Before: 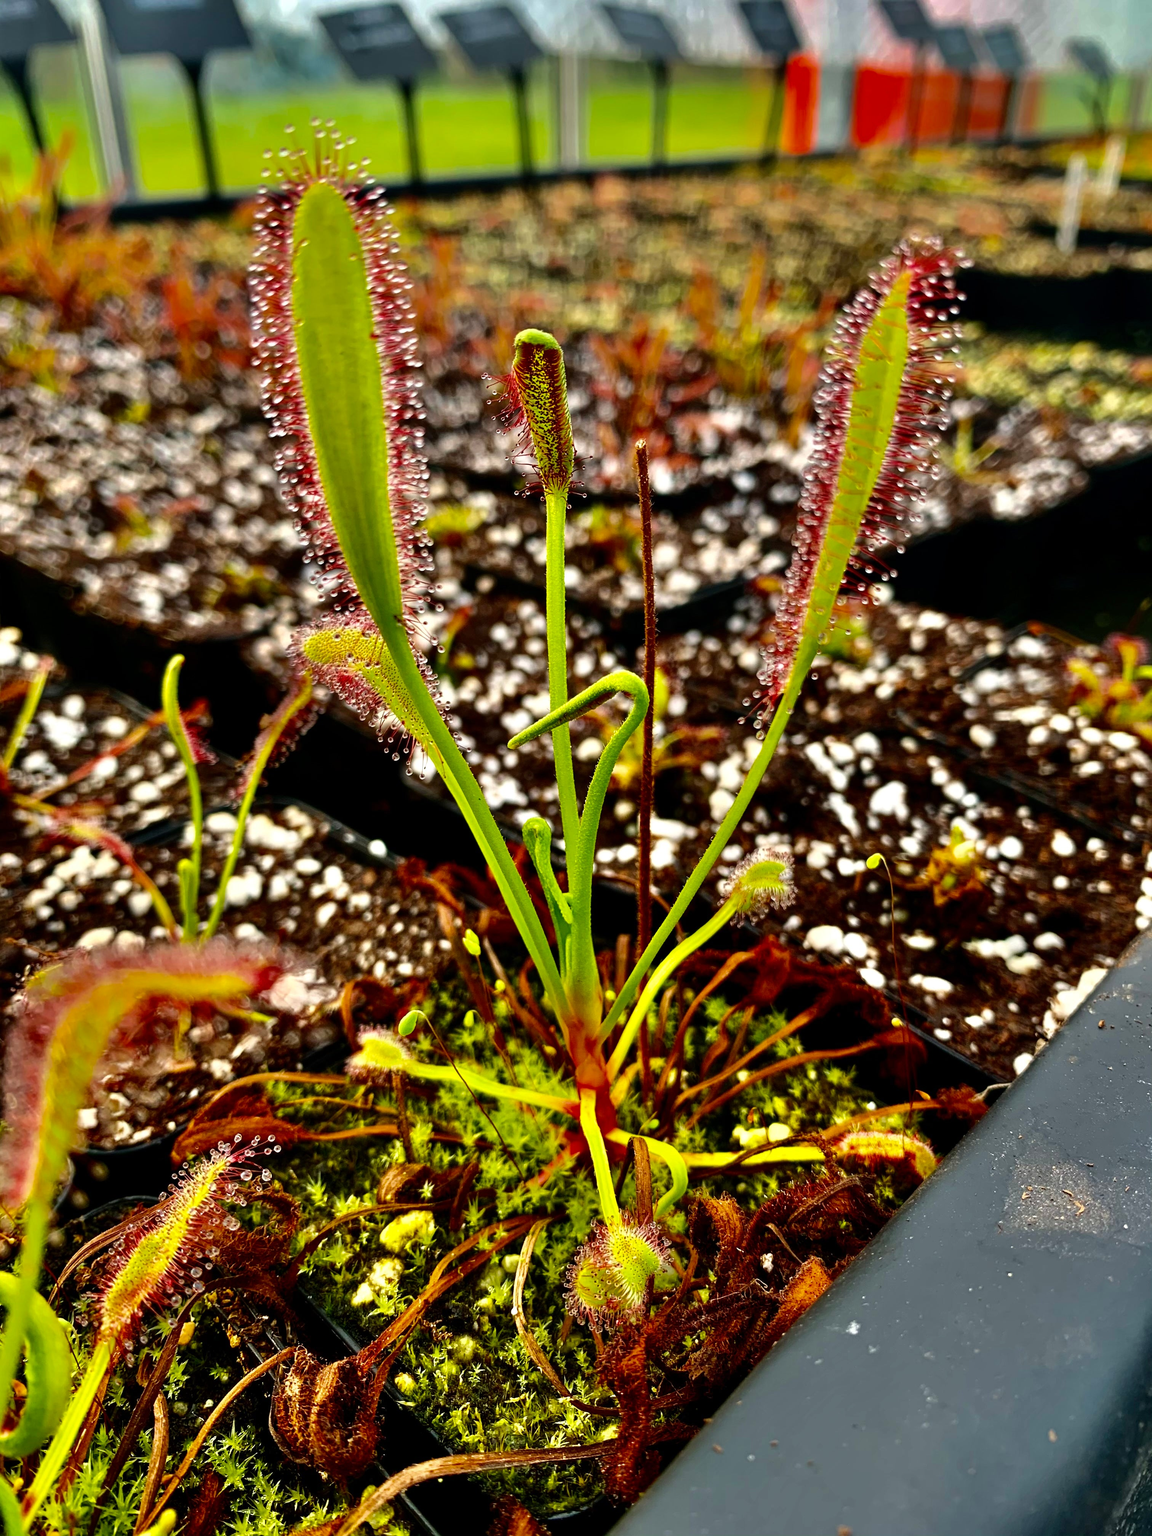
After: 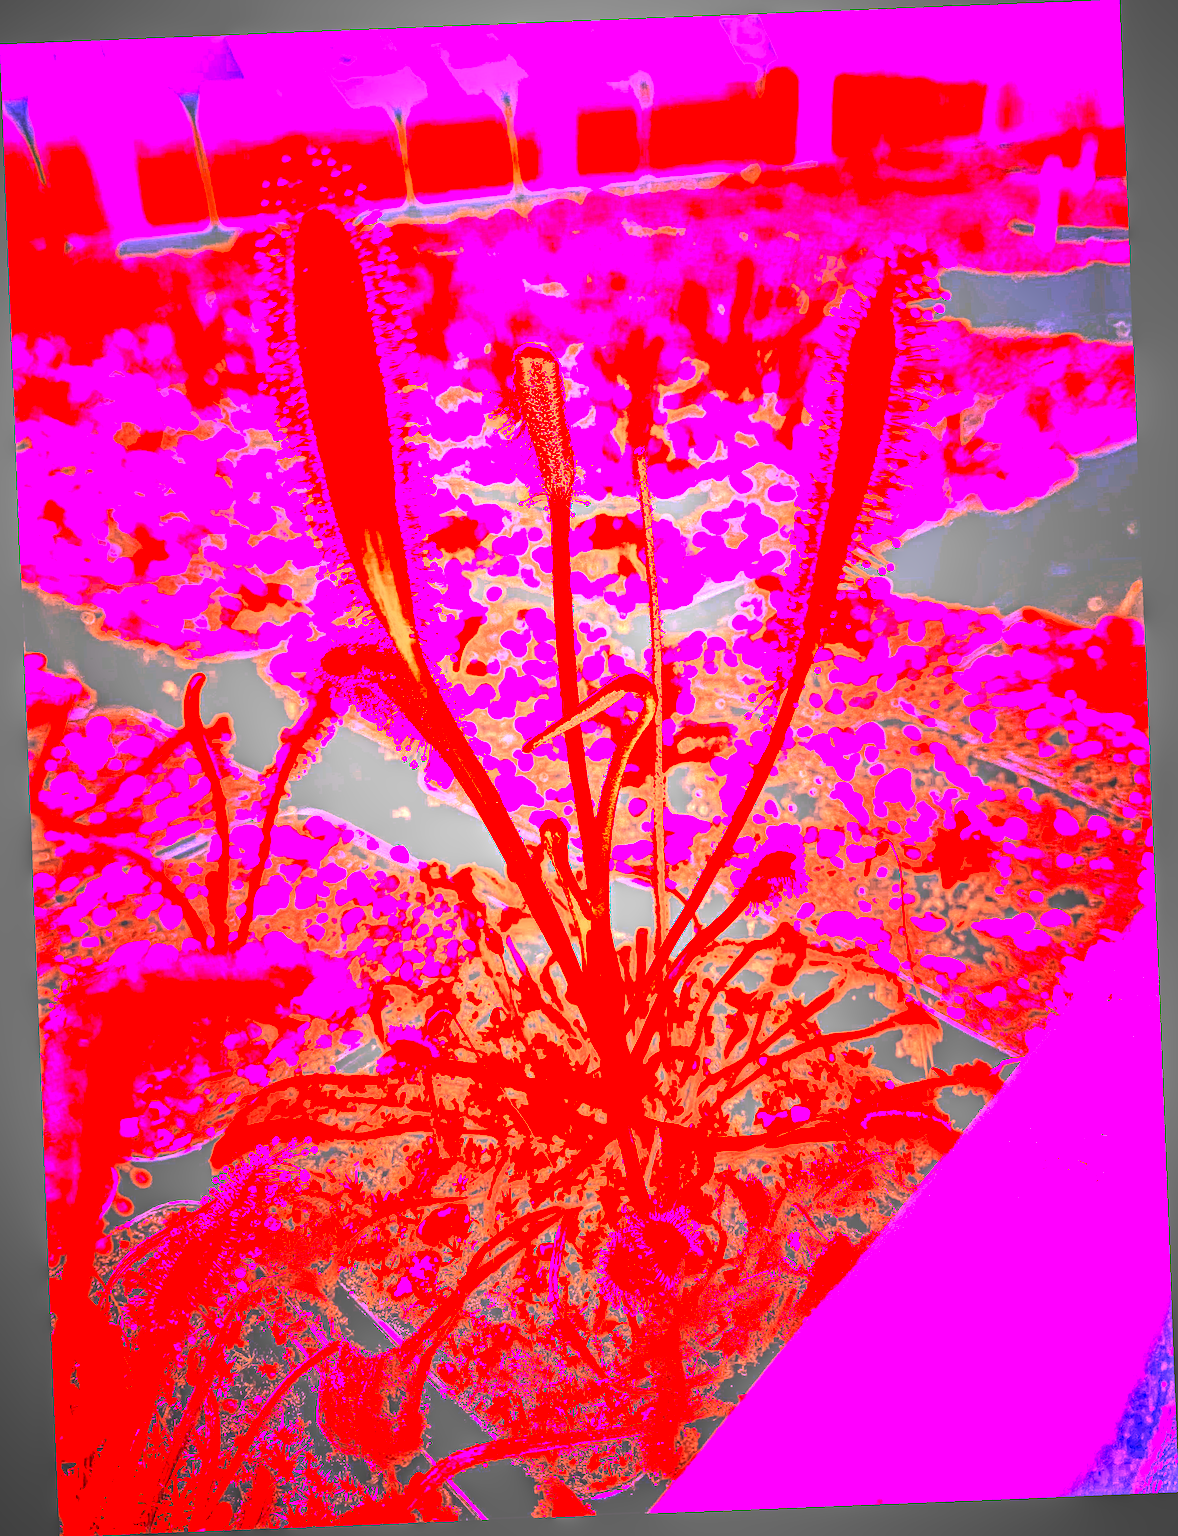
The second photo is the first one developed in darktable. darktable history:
white balance: red 8, blue 8
rotate and perspective: rotation -2.29°, automatic cropping off
local contrast: highlights 0%, shadows 0%, detail 200%, midtone range 0.25
contrast brightness saturation: contrast 0.15, brightness 0.05
